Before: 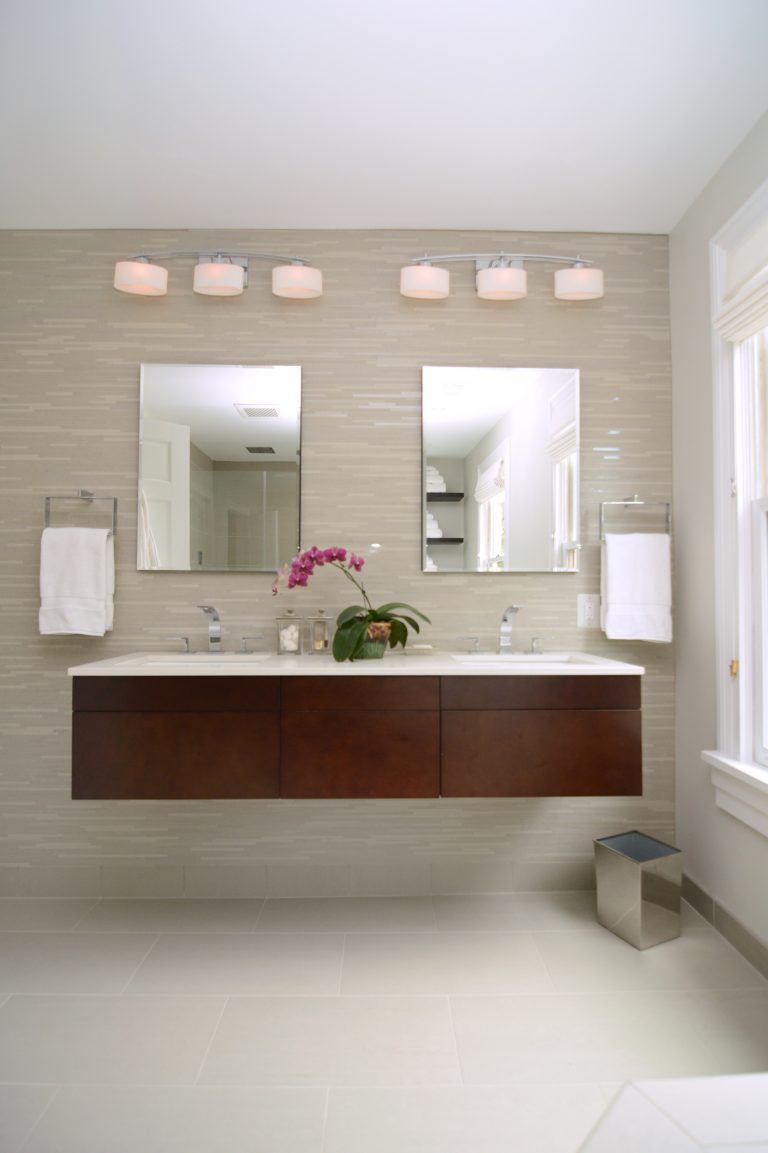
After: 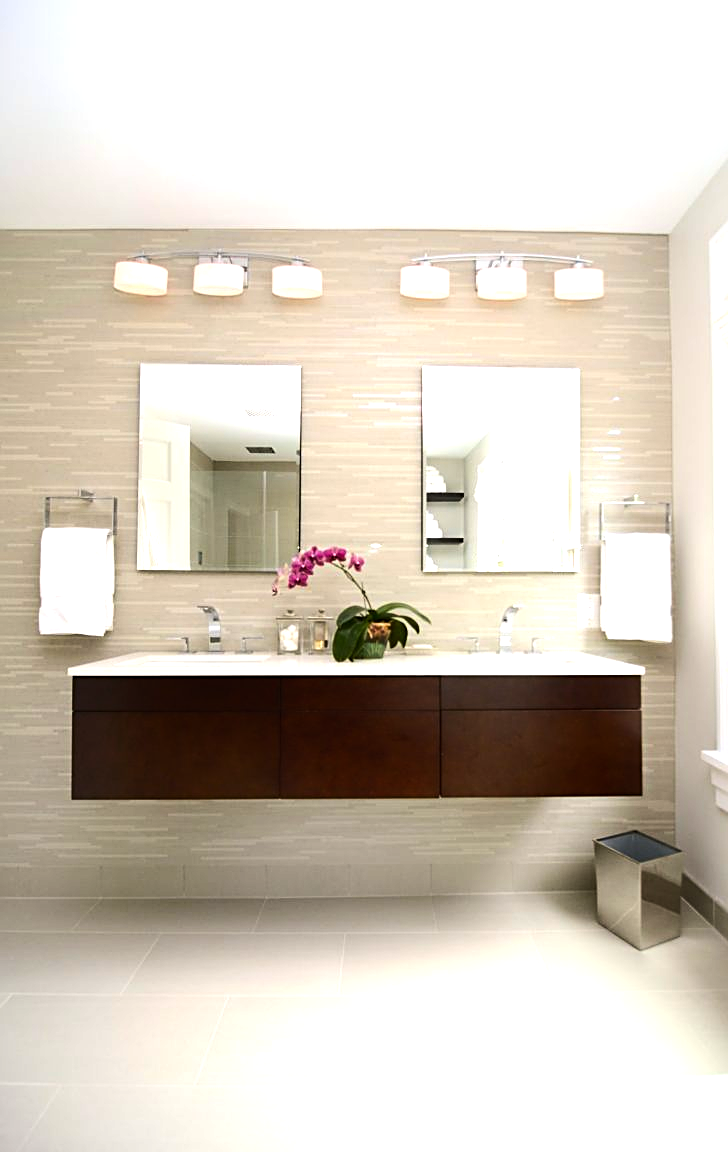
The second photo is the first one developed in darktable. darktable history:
sharpen: on, module defaults
crop and rotate: right 5.167%
color balance rgb: perceptual saturation grading › global saturation 20%, global vibrance 20%
tone equalizer: -8 EV -1.08 EV, -7 EV -1.01 EV, -6 EV -0.867 EV, -5 EV -0.578 EV, -3 EV 0.578 EV, -2 EV 0.867 EV, -1 EV 1.01 EV, +0 EV 1.08 EV, edges refinement/feathering 500, mask exposure compensation -1.57 EV, preserve details no
